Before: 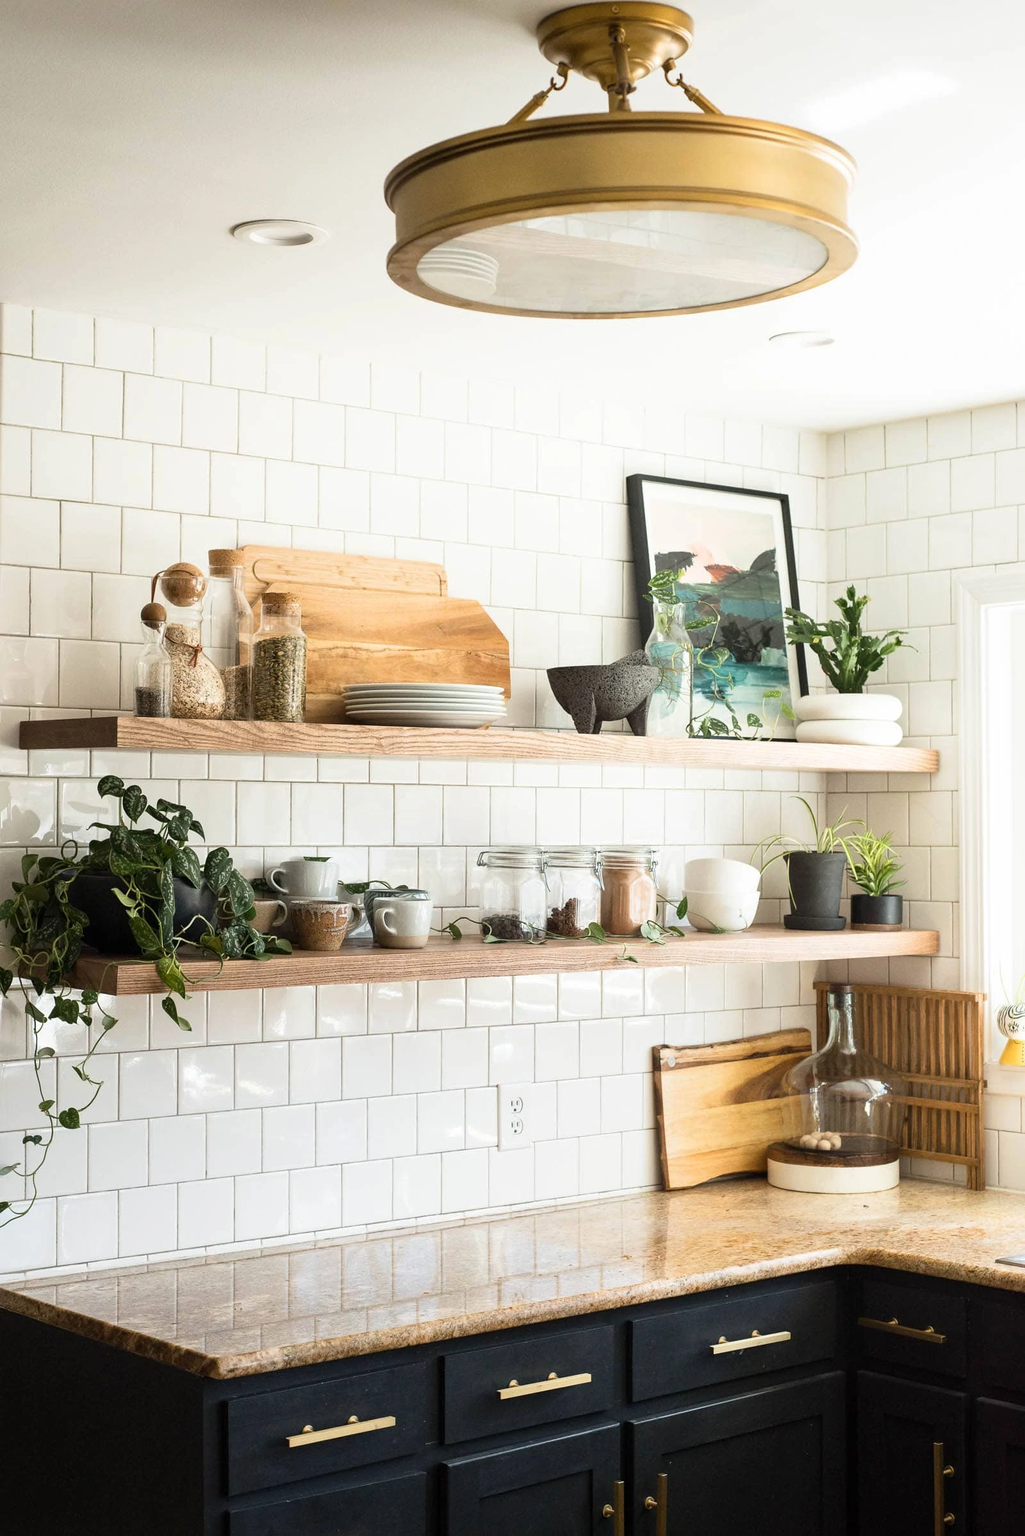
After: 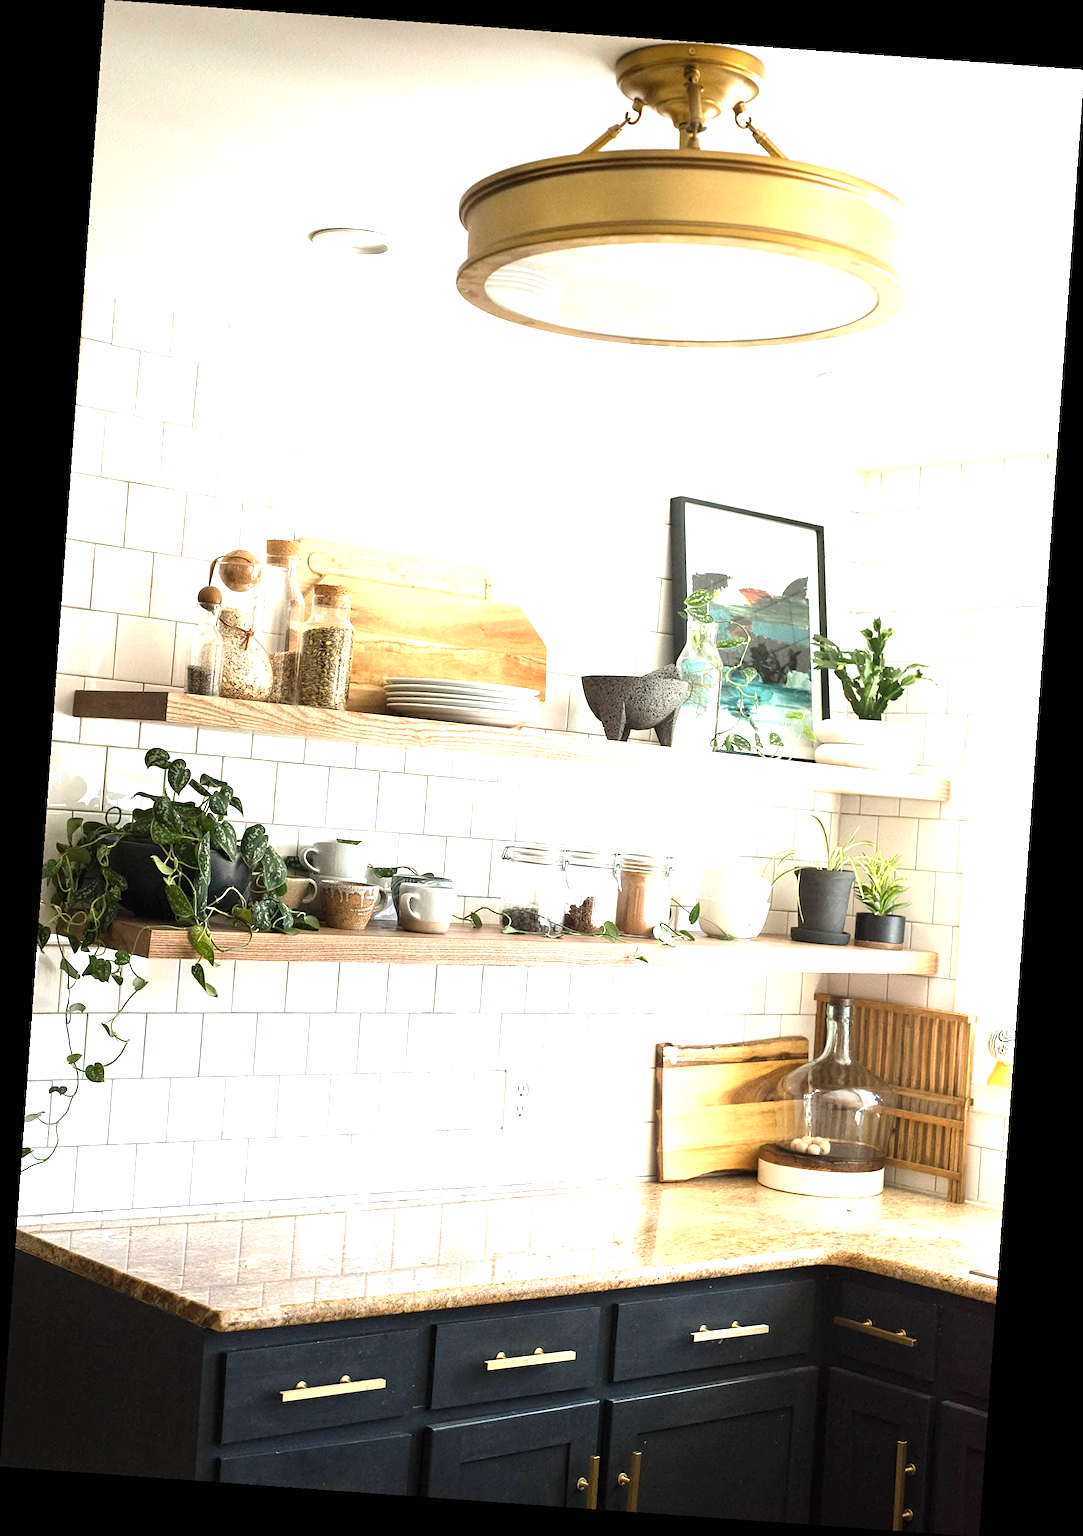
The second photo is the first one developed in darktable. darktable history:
sharpen: amount 0.2
rotate and perspective: rotation 4.1°, automatic cropping off
exposure: black level correction 0, exposure 0.9 EV, compensate exposure bias true, compensate highlight preservation false
